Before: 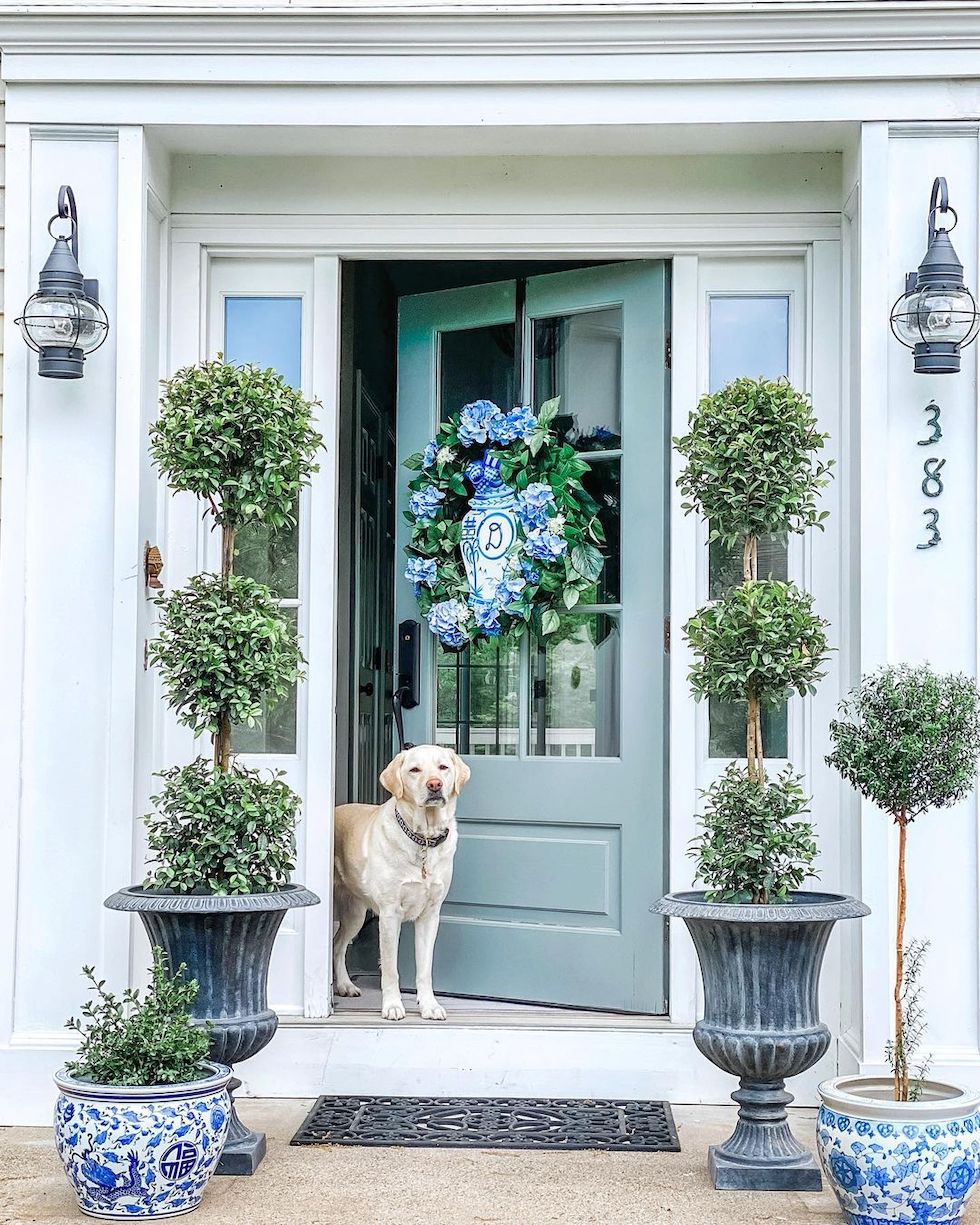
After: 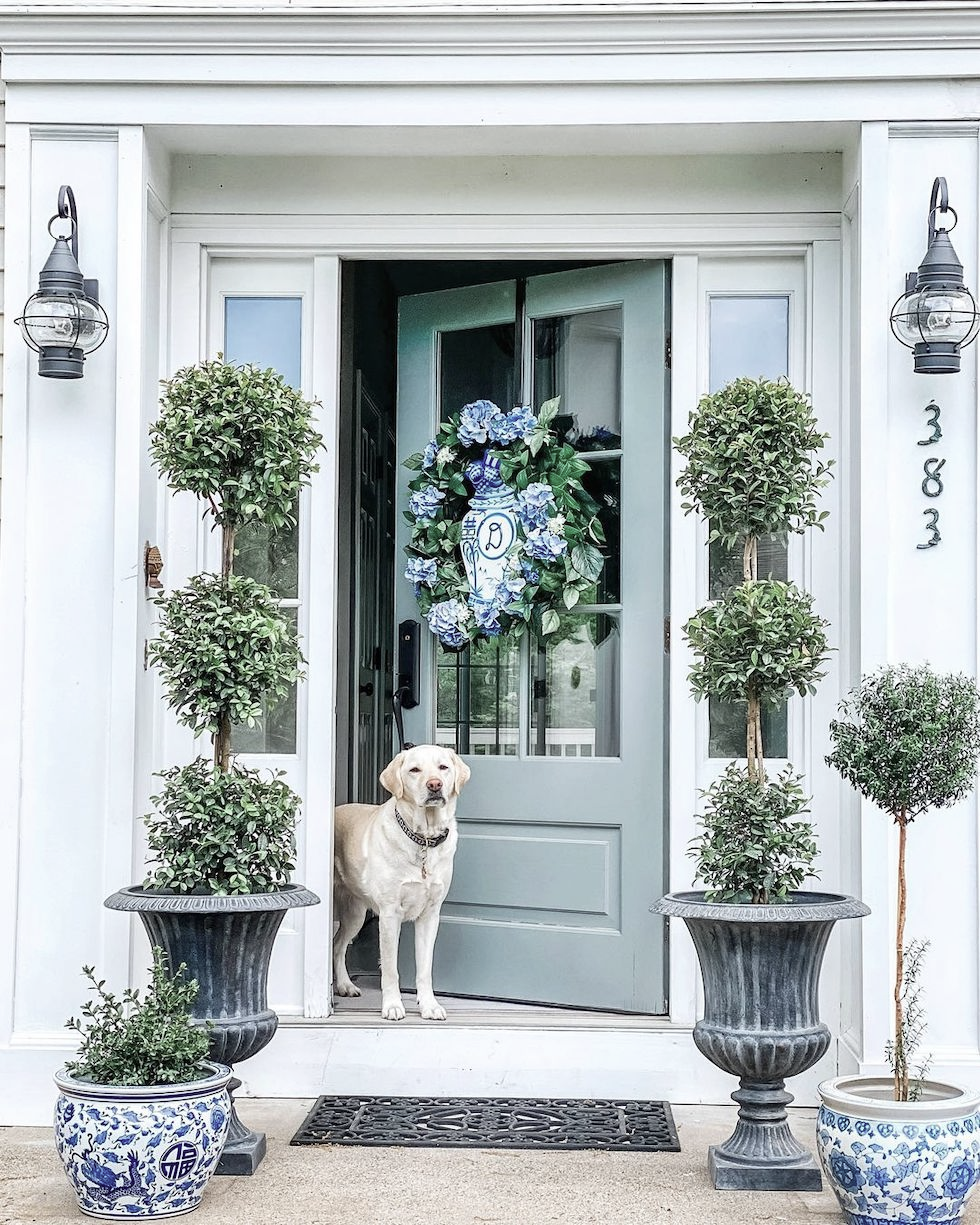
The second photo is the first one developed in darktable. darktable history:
contrast brightness saturation: contrast 0.1, saturation -0.36
color balance: input saturation 99%
